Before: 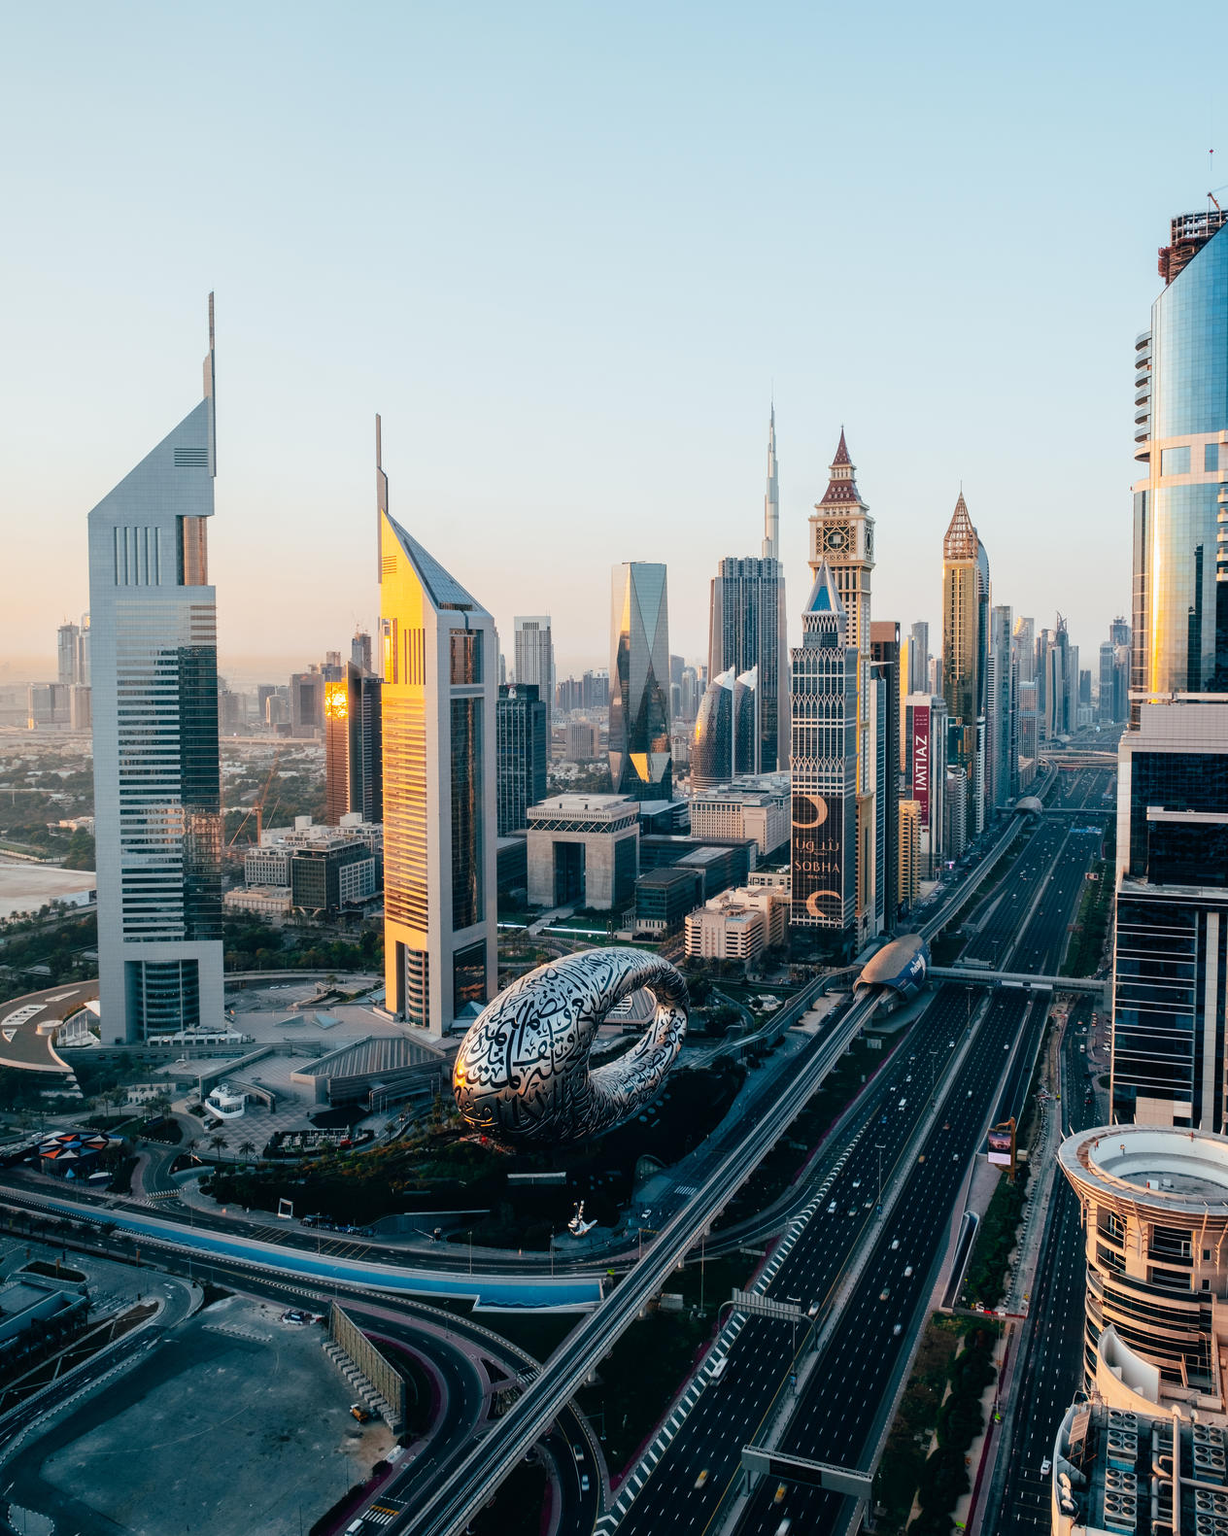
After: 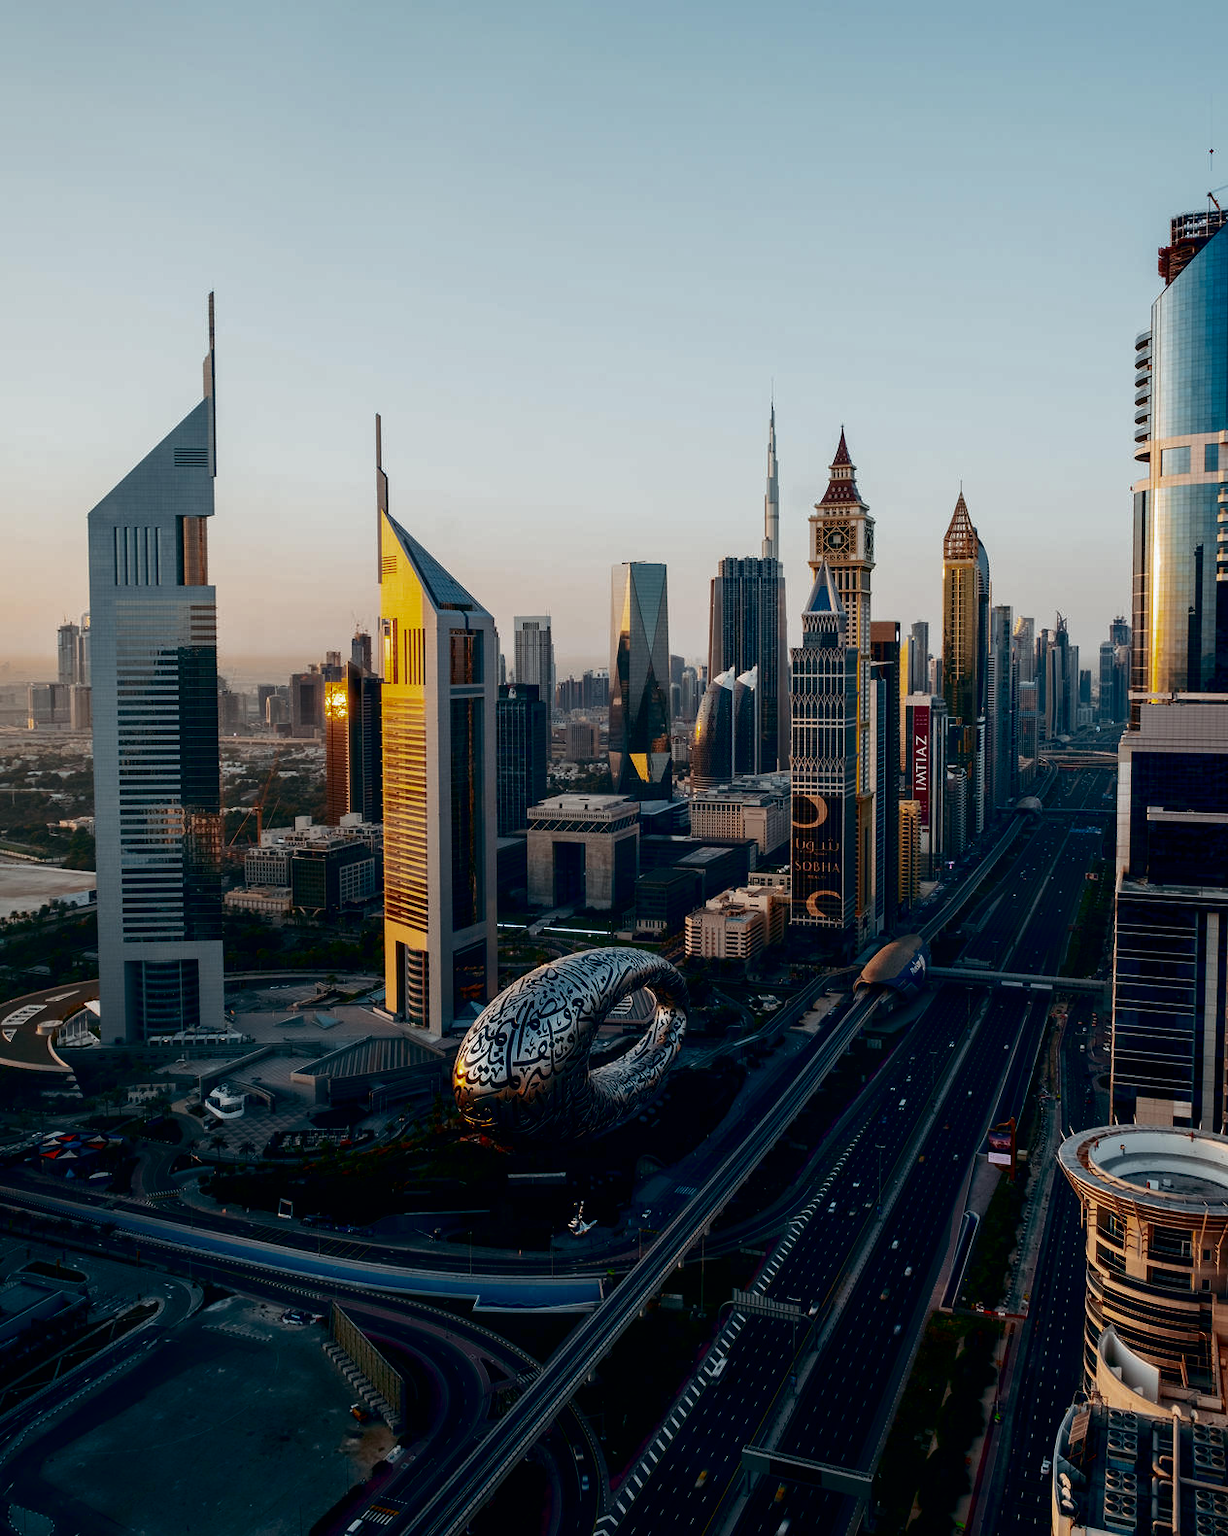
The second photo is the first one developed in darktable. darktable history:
exposure: black level correction 0.007, compensate highlight preservation false
contrast brightness saturation: brightness -0.52
